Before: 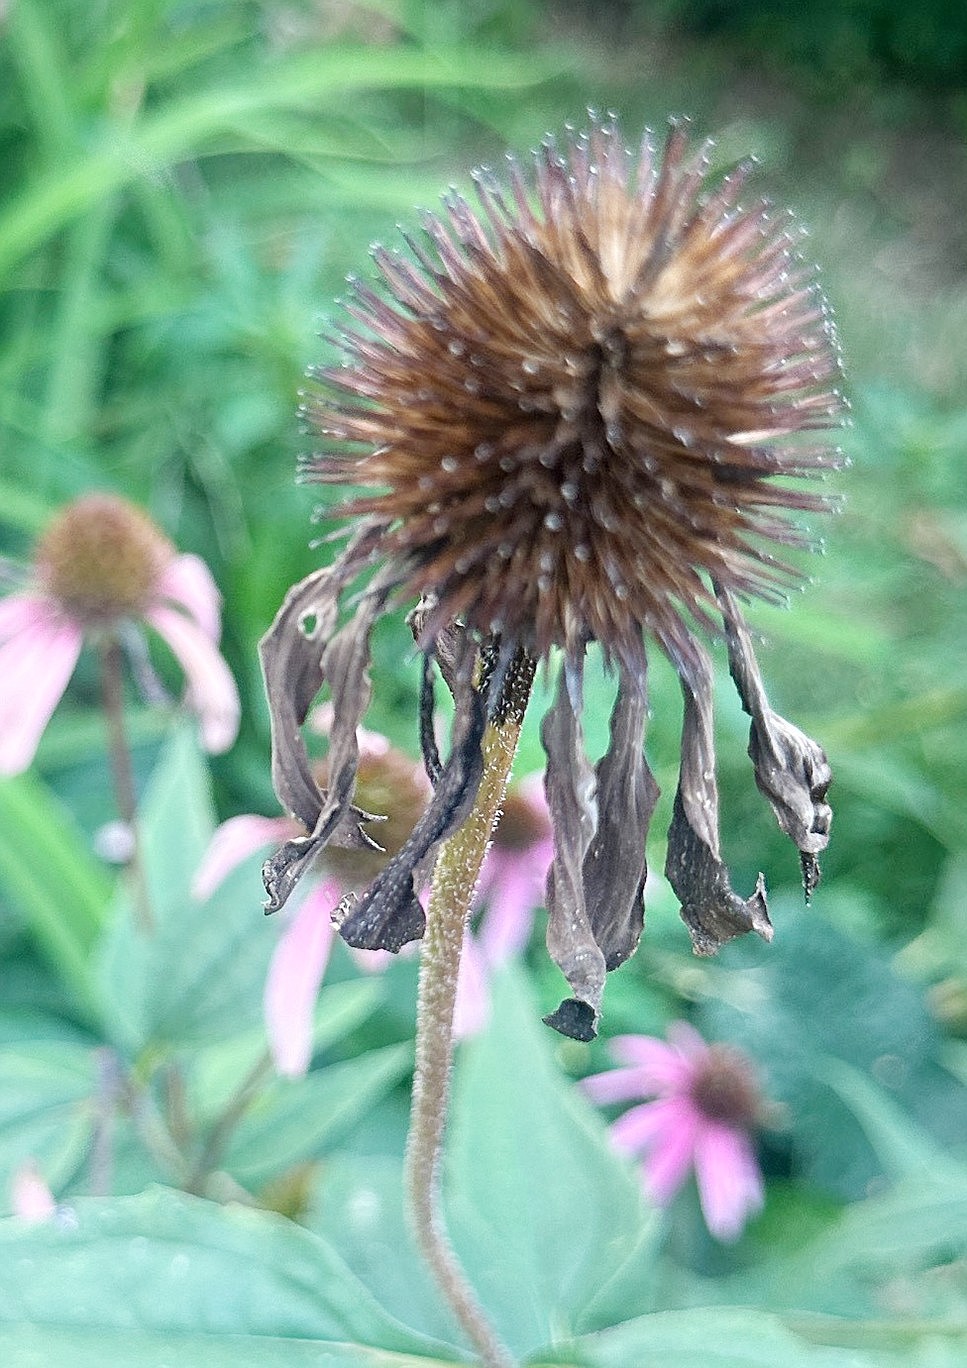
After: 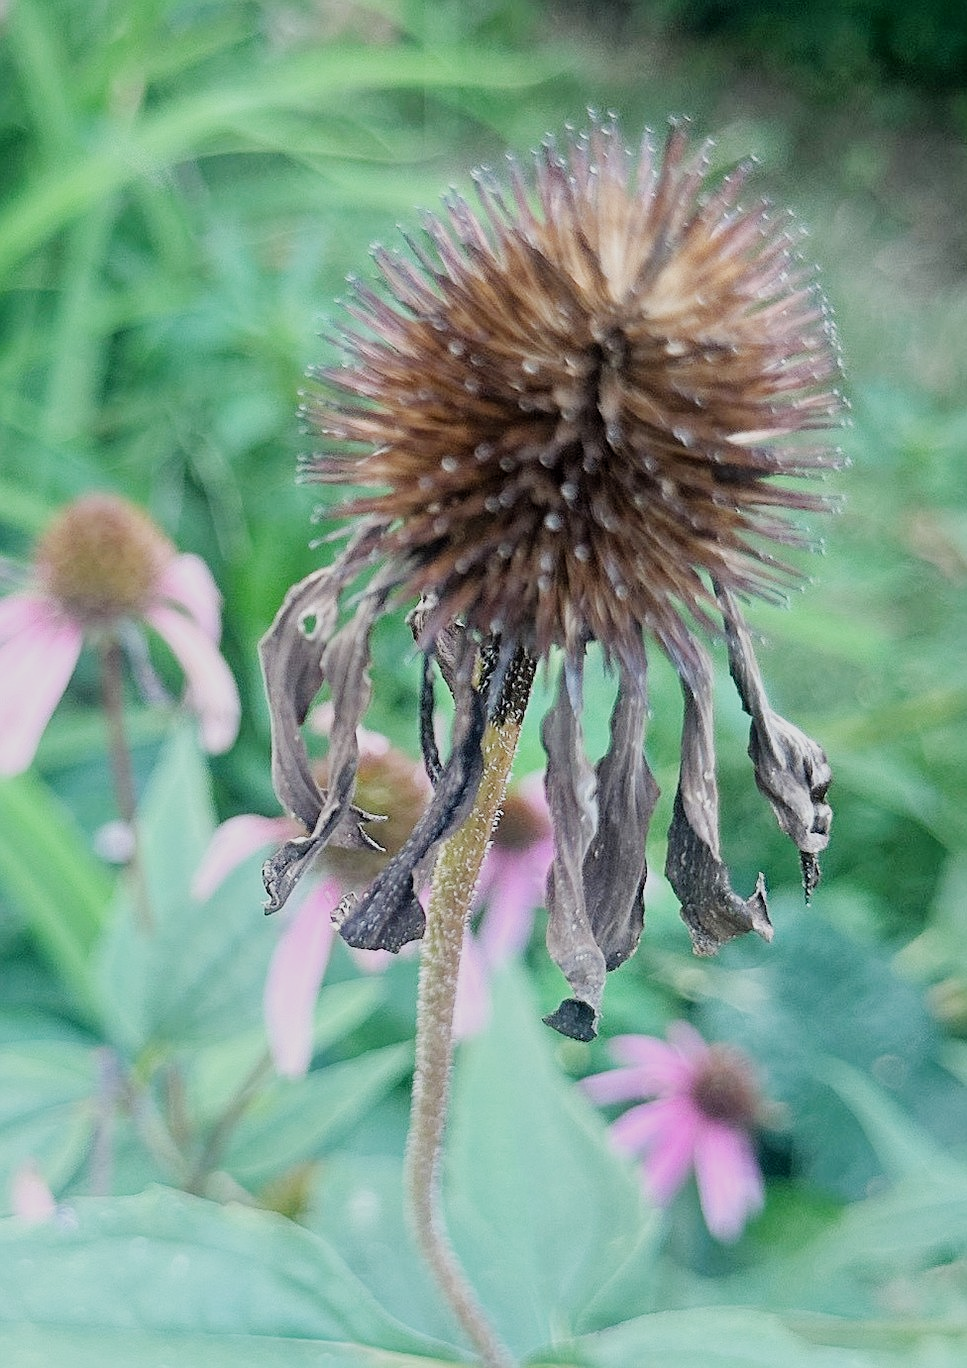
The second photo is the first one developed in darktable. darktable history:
filmic rgb: black relative exposure -7.99 EV, white relative exposure 3.87 EV, hardness 4.32
